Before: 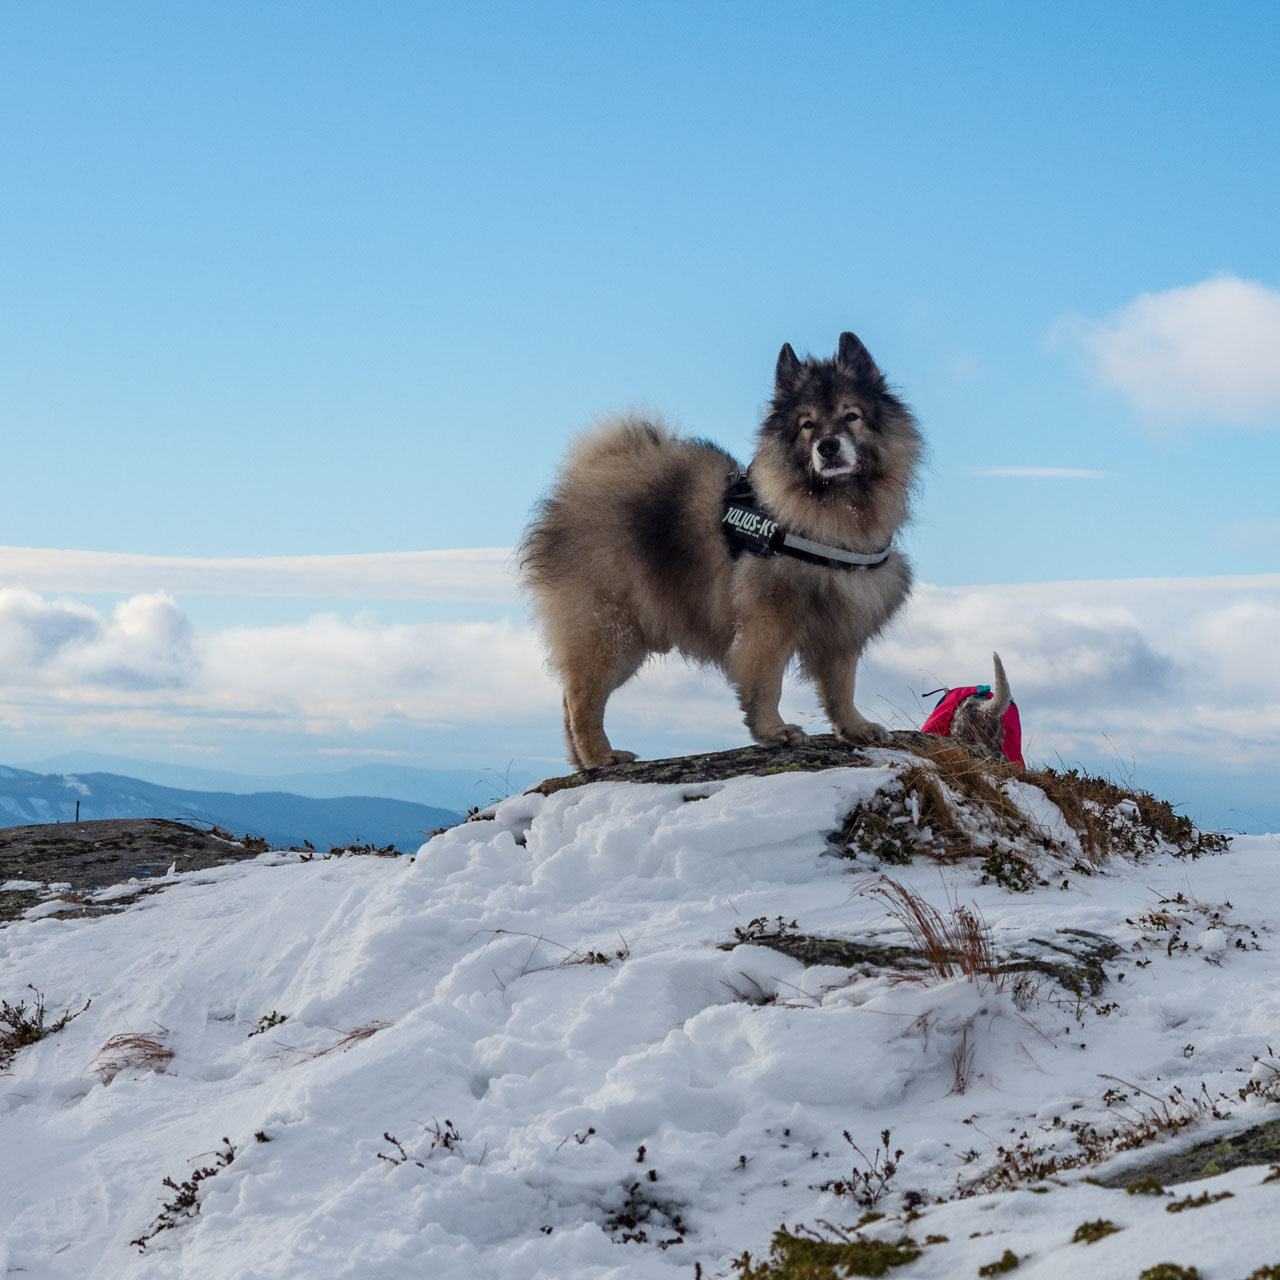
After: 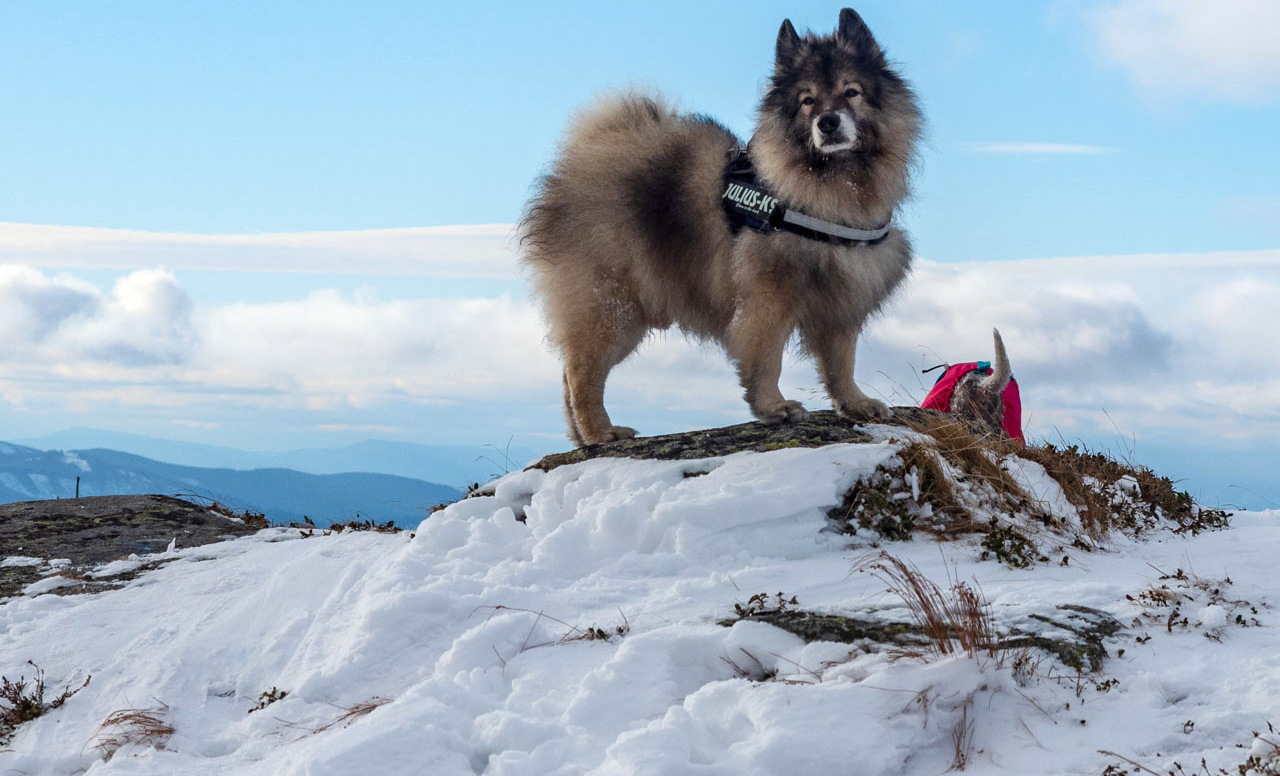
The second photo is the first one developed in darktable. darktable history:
exposure: exposure 0.236 EV, compensate highlight preservation false
crop and rotate: top 25.357%, bottom 13.942%
